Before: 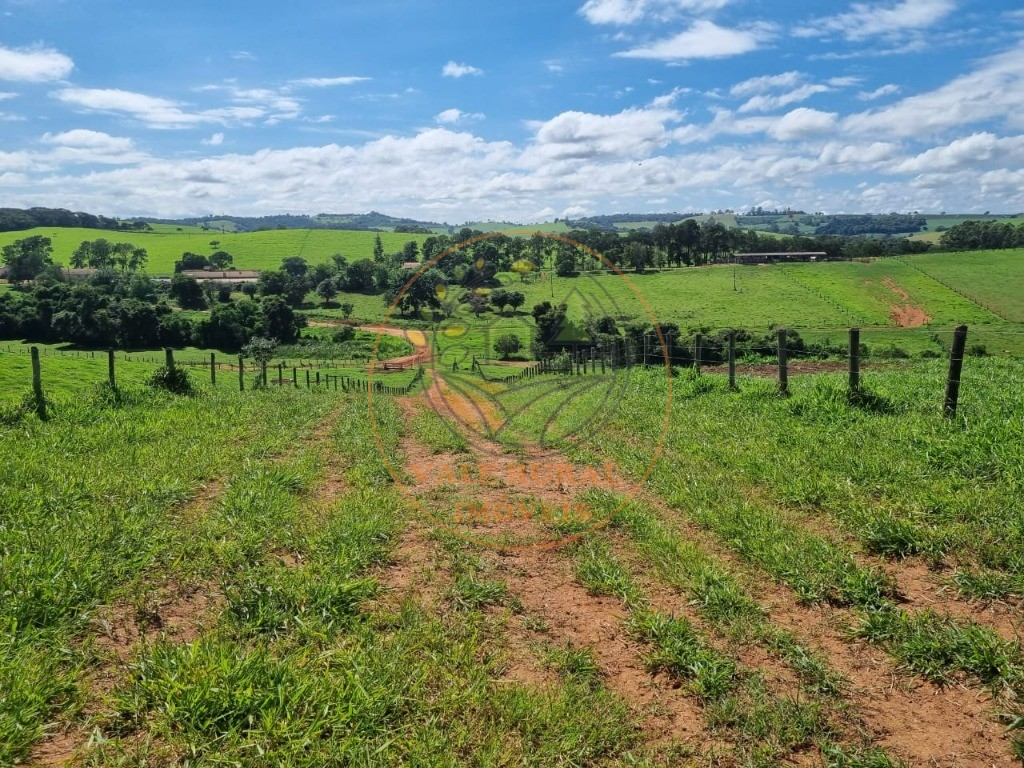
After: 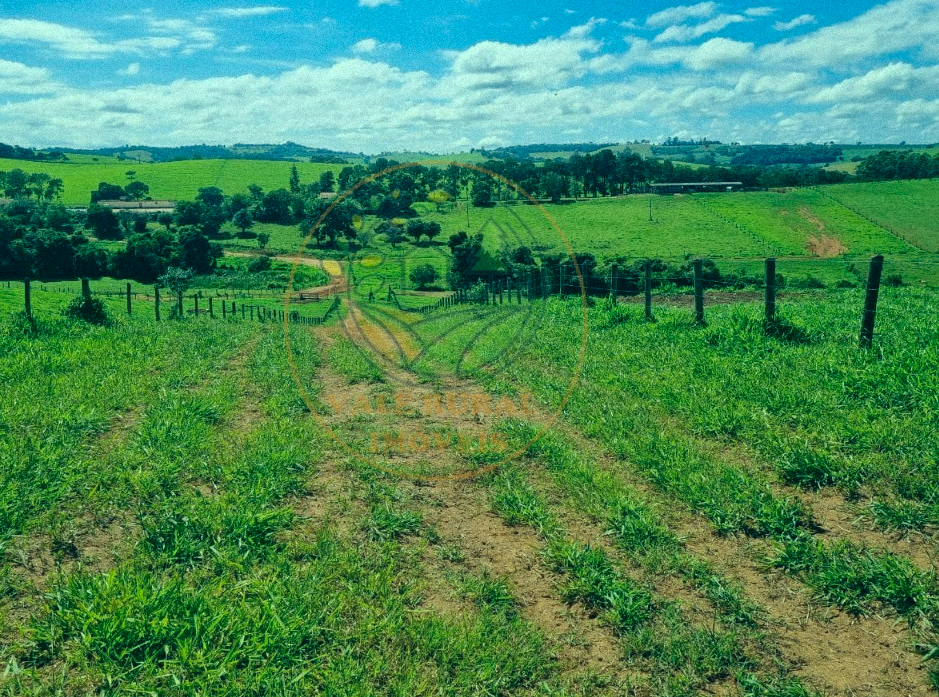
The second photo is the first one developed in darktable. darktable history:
crop and rotate: left 8.262%, top 9.226%
color correction: highlights a* -20.08, highlights b* 9.8, shadows a* -20.4, shadows b* -10.76
tone equalizer: on, module defaults
grain: mid-tones bias 0%
